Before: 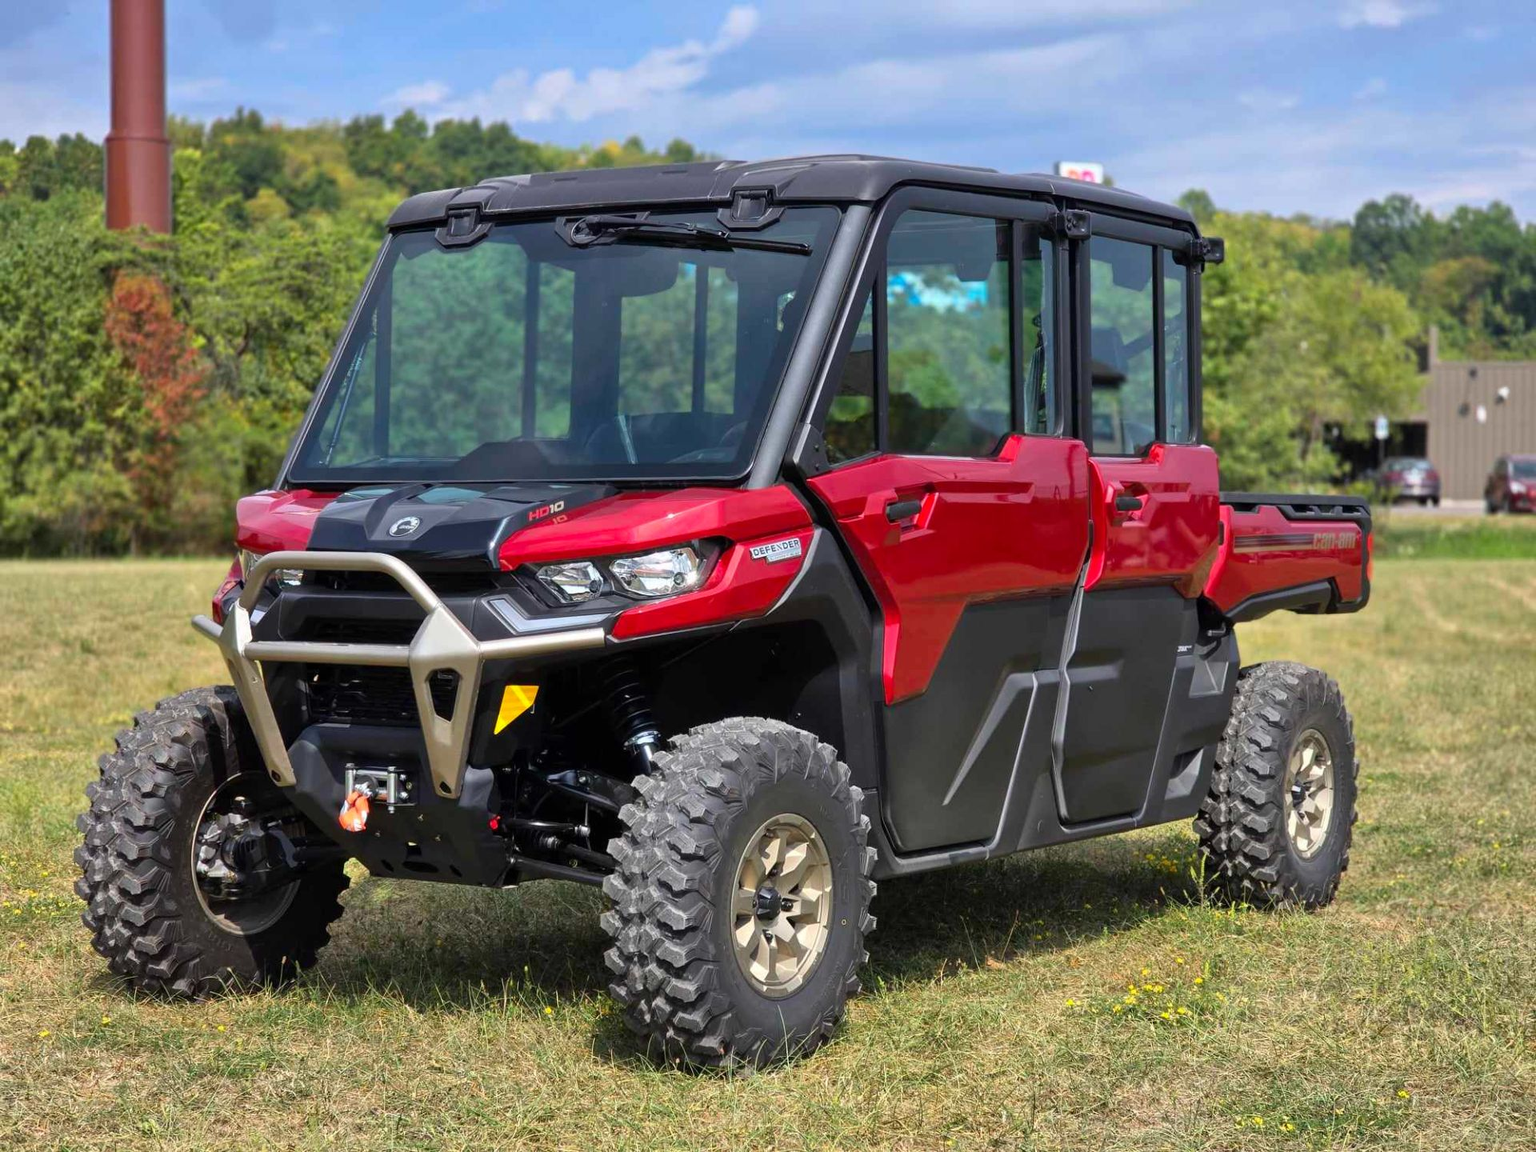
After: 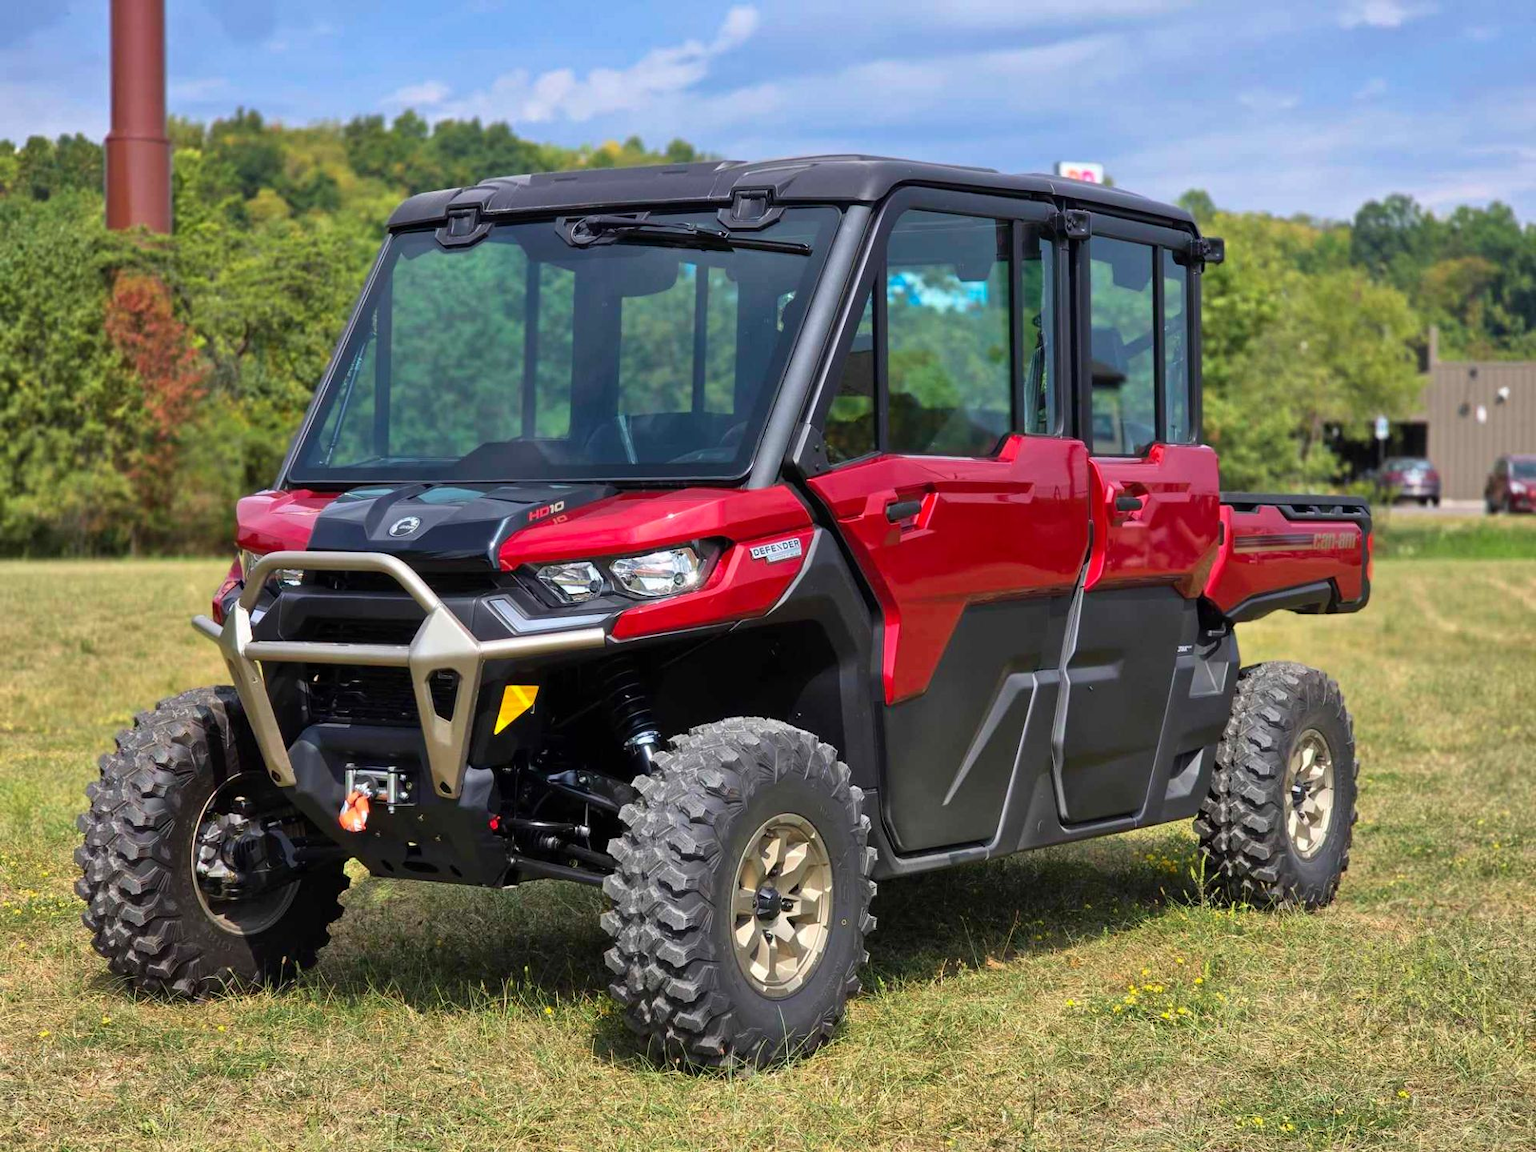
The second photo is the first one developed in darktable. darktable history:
velvia: strength 14.84%
